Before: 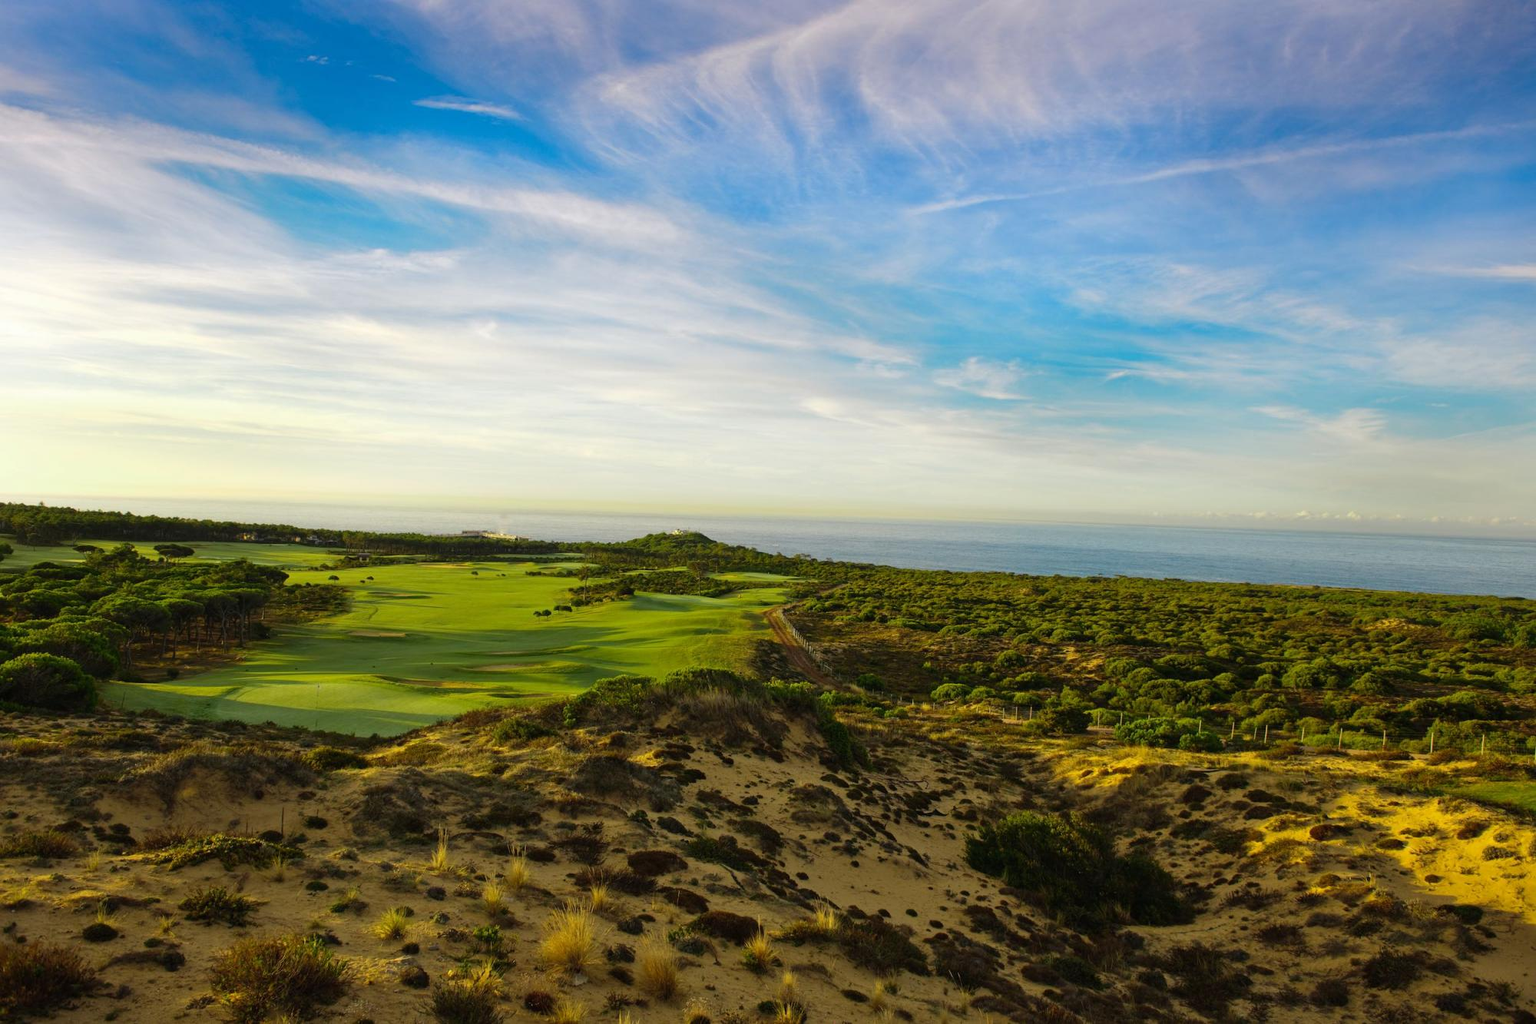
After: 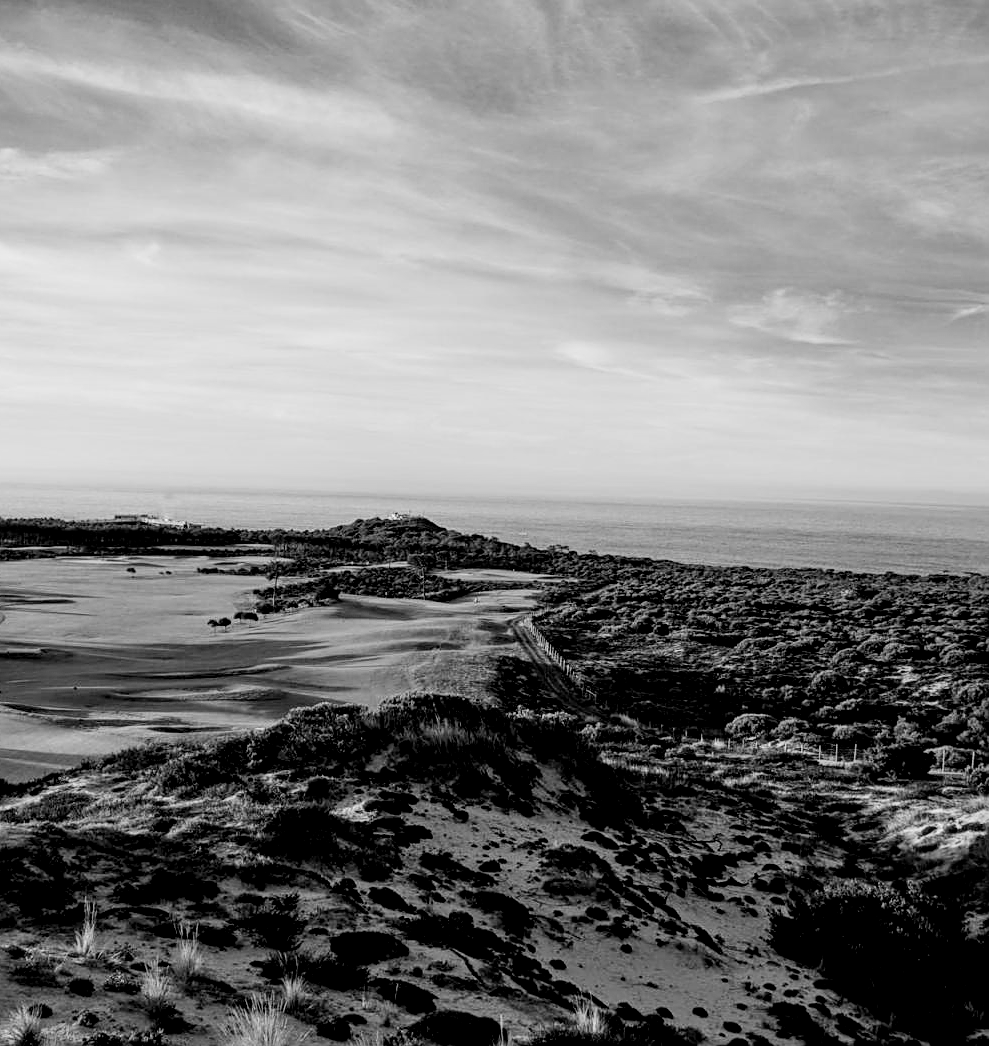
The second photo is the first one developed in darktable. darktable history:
filmic rgb: black relative exposure -5 EV, hardness 2.88, contrast 1.3, highlights saturation mix -30%
crop and rotate: angle 0.02°, left 24.353%, top 13.219%, right 26.156%, bottom 8.224%
monochrome: on, module defaults
sharpen: on, module defaults
local contrast: highlights 59%, detail 145%
